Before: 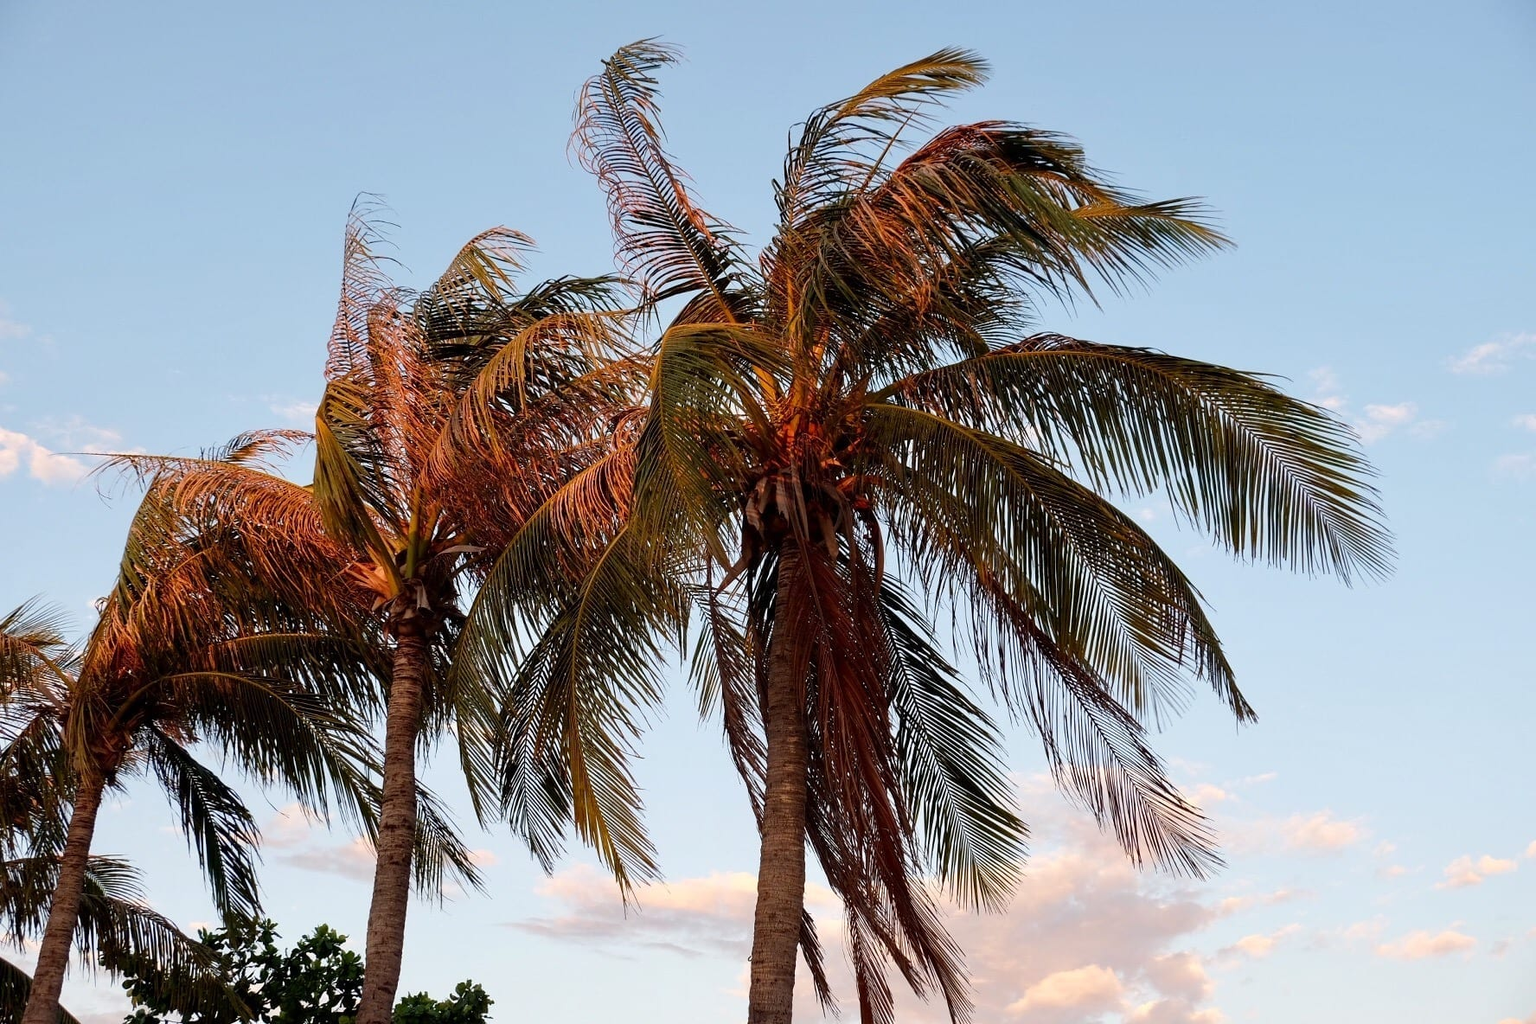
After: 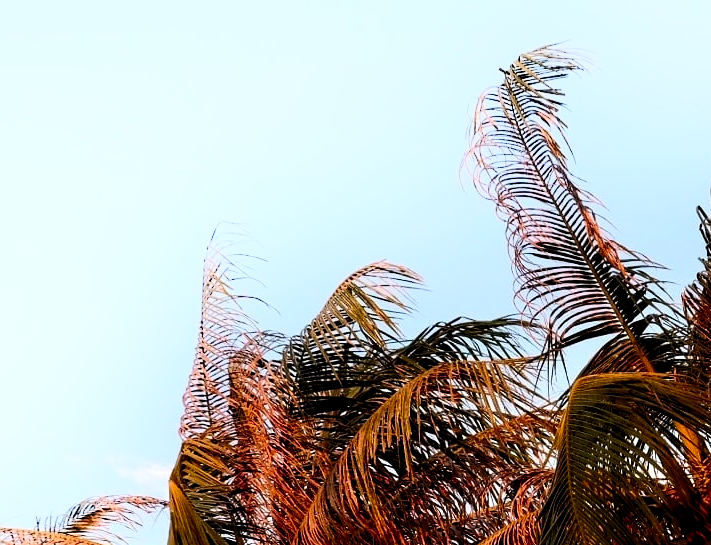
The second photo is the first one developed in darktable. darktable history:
crop and rotate: left 11.042%, top 0.116%, right 48.879%, bottom 53.773%
shadows and highlights: shadows -21.17, highlights 98.29, soften with gaussian
levels: white 99.88%, levels [0.031, 0.5, 0.969]
contrast brightness saturation: contrast 0.213, brightness -0.104, saturation 0.205
exposure: black level correction 0.001, exposure 0.141 EV, compensate exposure bias true, compensate highlight preservation false
